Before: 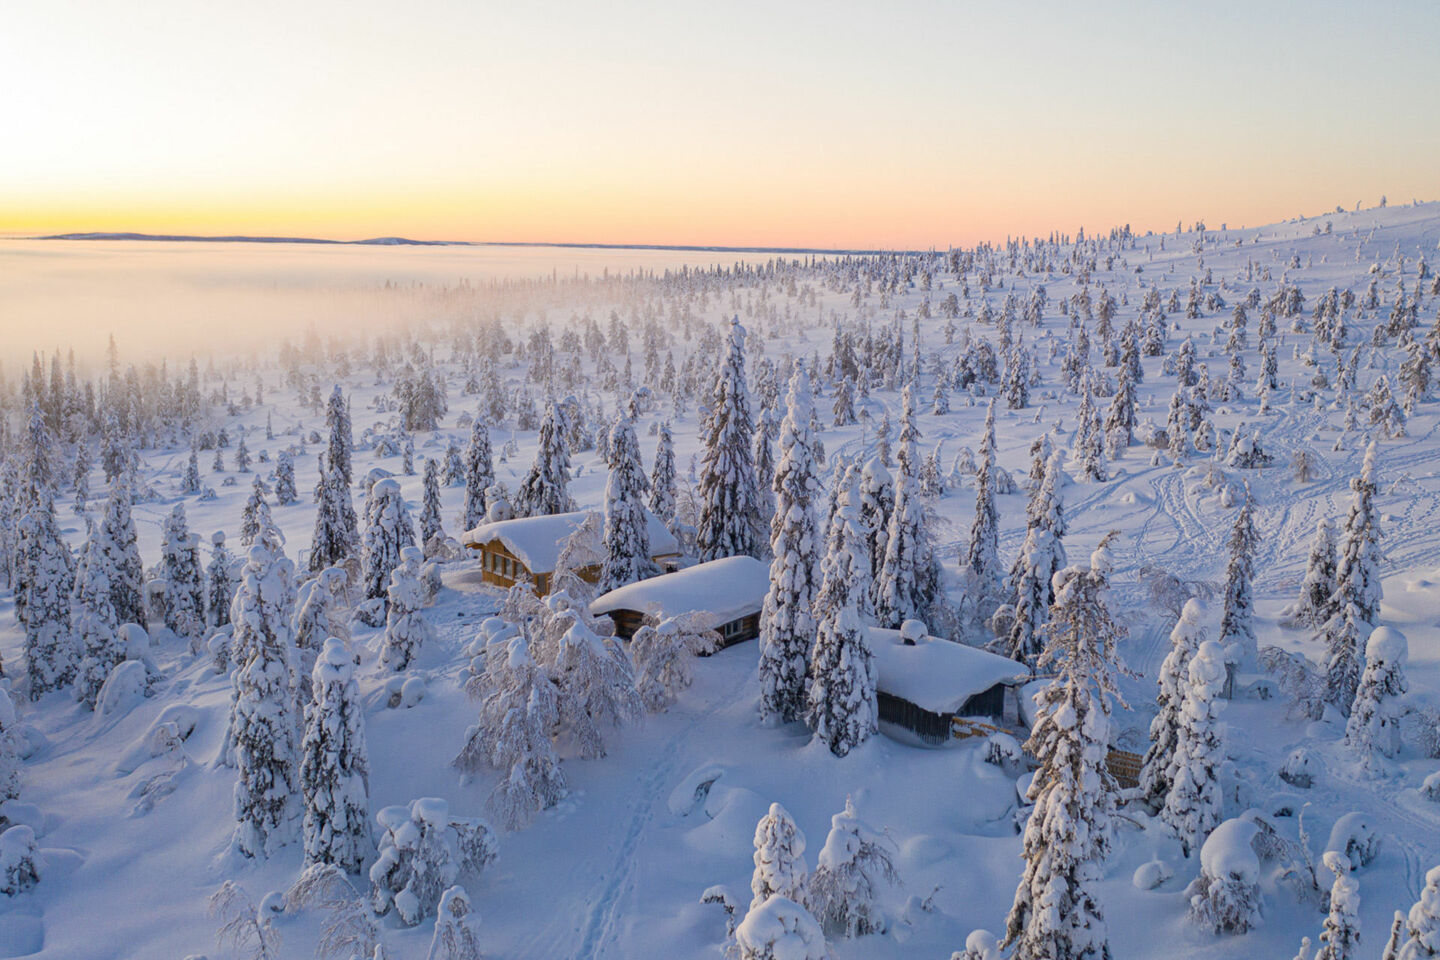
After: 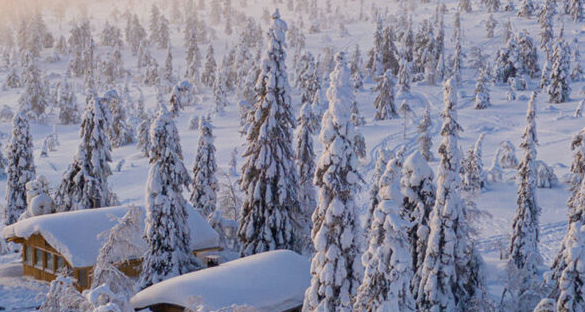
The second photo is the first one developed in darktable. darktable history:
crop: left 31.879%, top 31.964%, right 27.469%, bottom 35.519%
